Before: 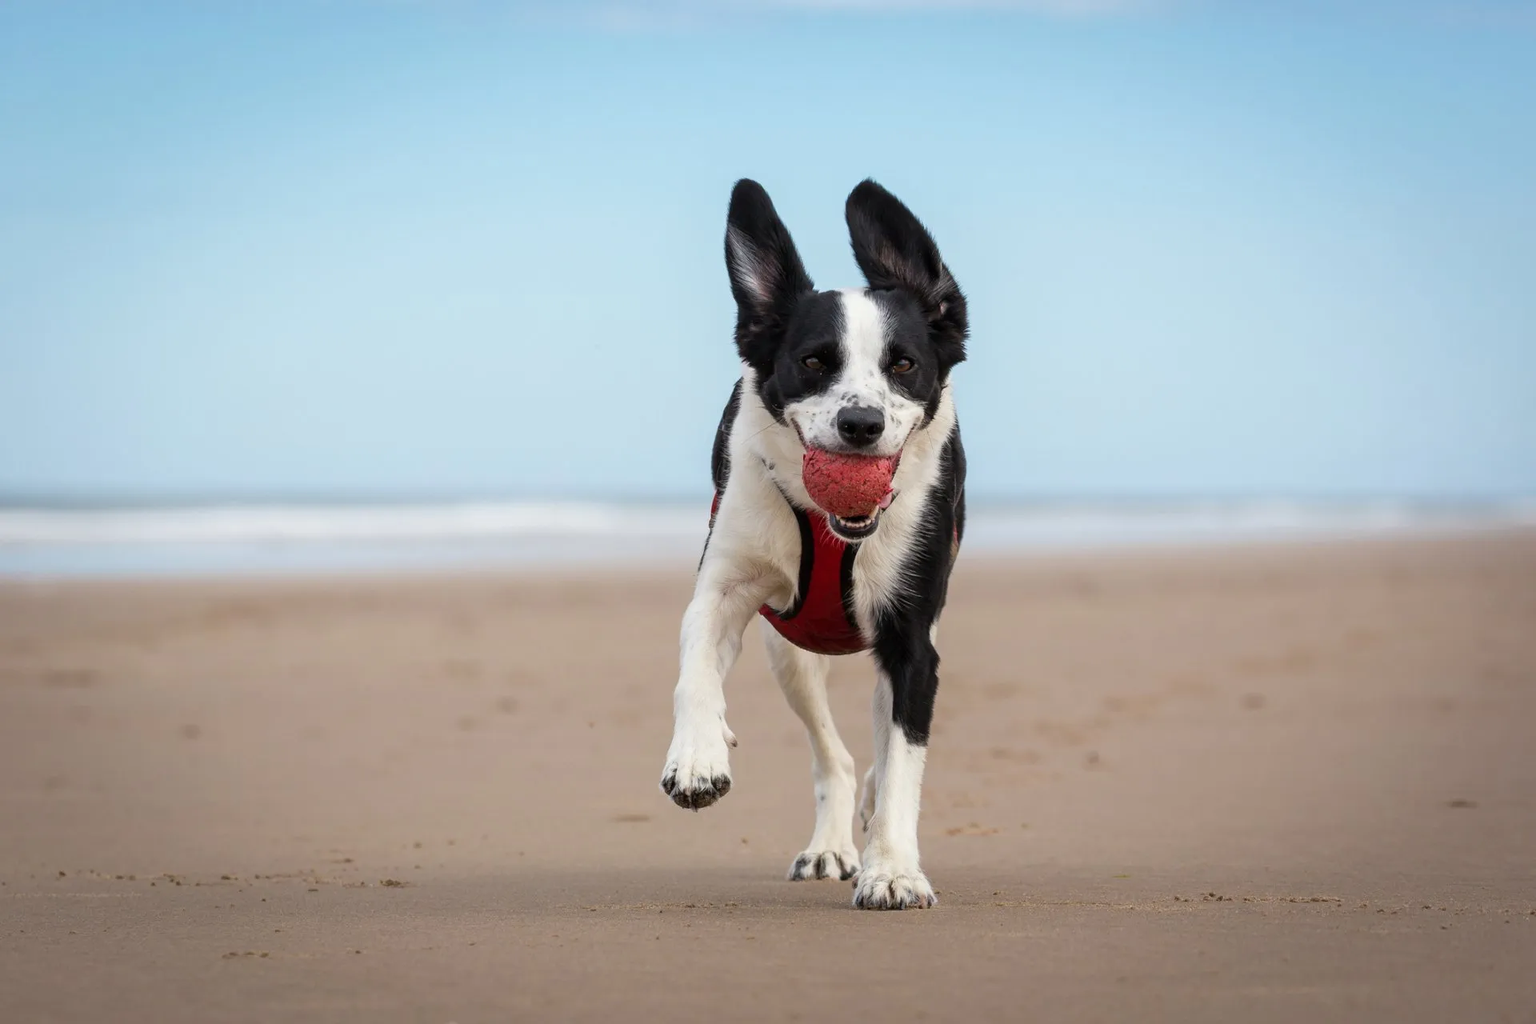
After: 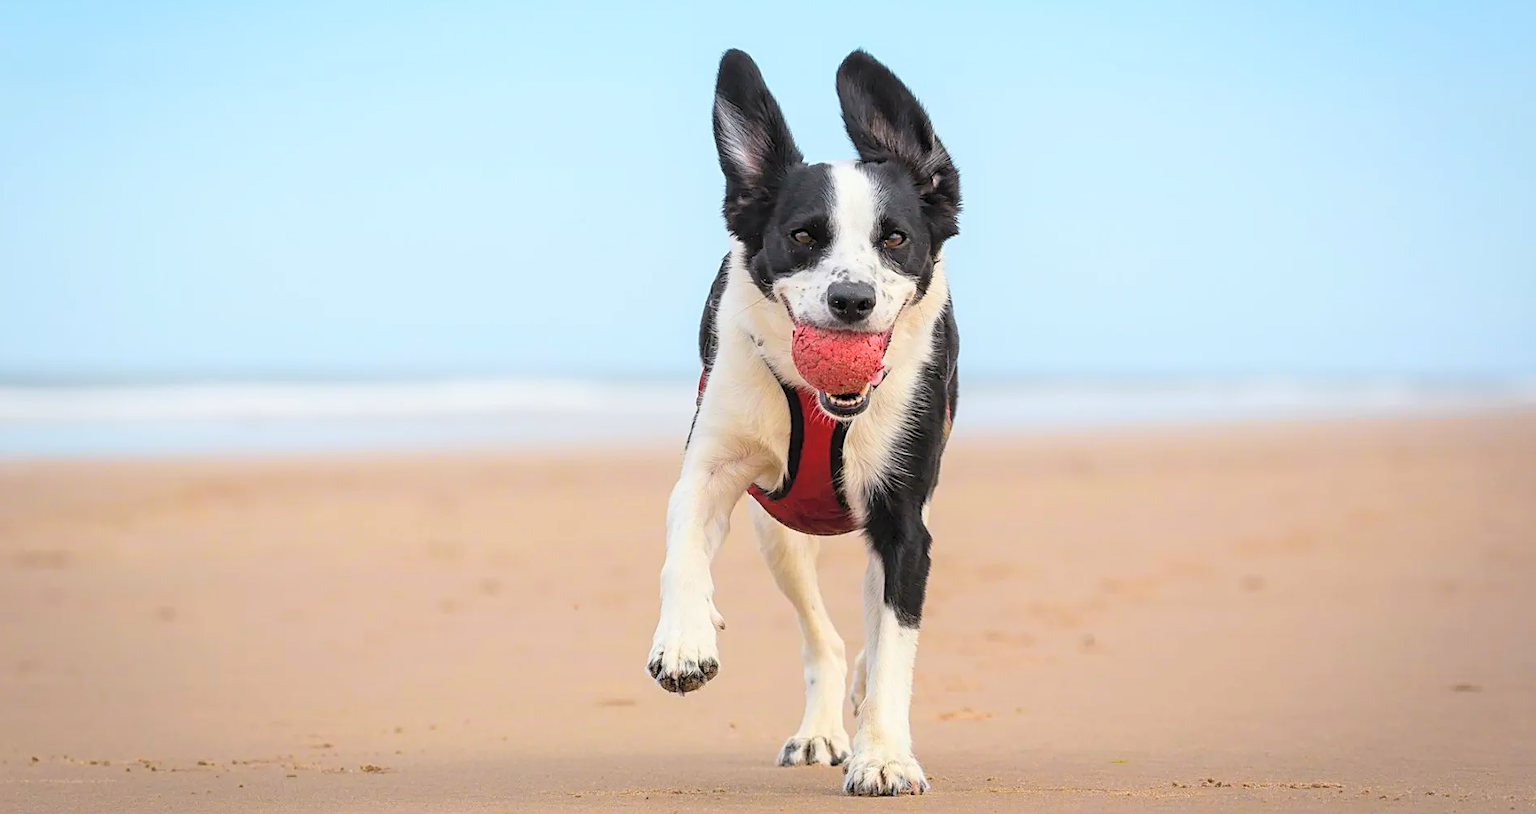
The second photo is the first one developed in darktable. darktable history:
crop and rotate: left 1.856%, top 12.814%, right 0.287%, bottom 9.307%
contrast brightness saturation: contrast 0.102, brightness 0.314, saturation 0.15
color zones: curves: ch0 [(0.224, 0.526) (0.75, 0.5)]; ch1 [(0.055, 0.526) (0.224, 0.761) (0.377, 0.526) (0.75, 0.5)]
sharpen: on, module defaults
